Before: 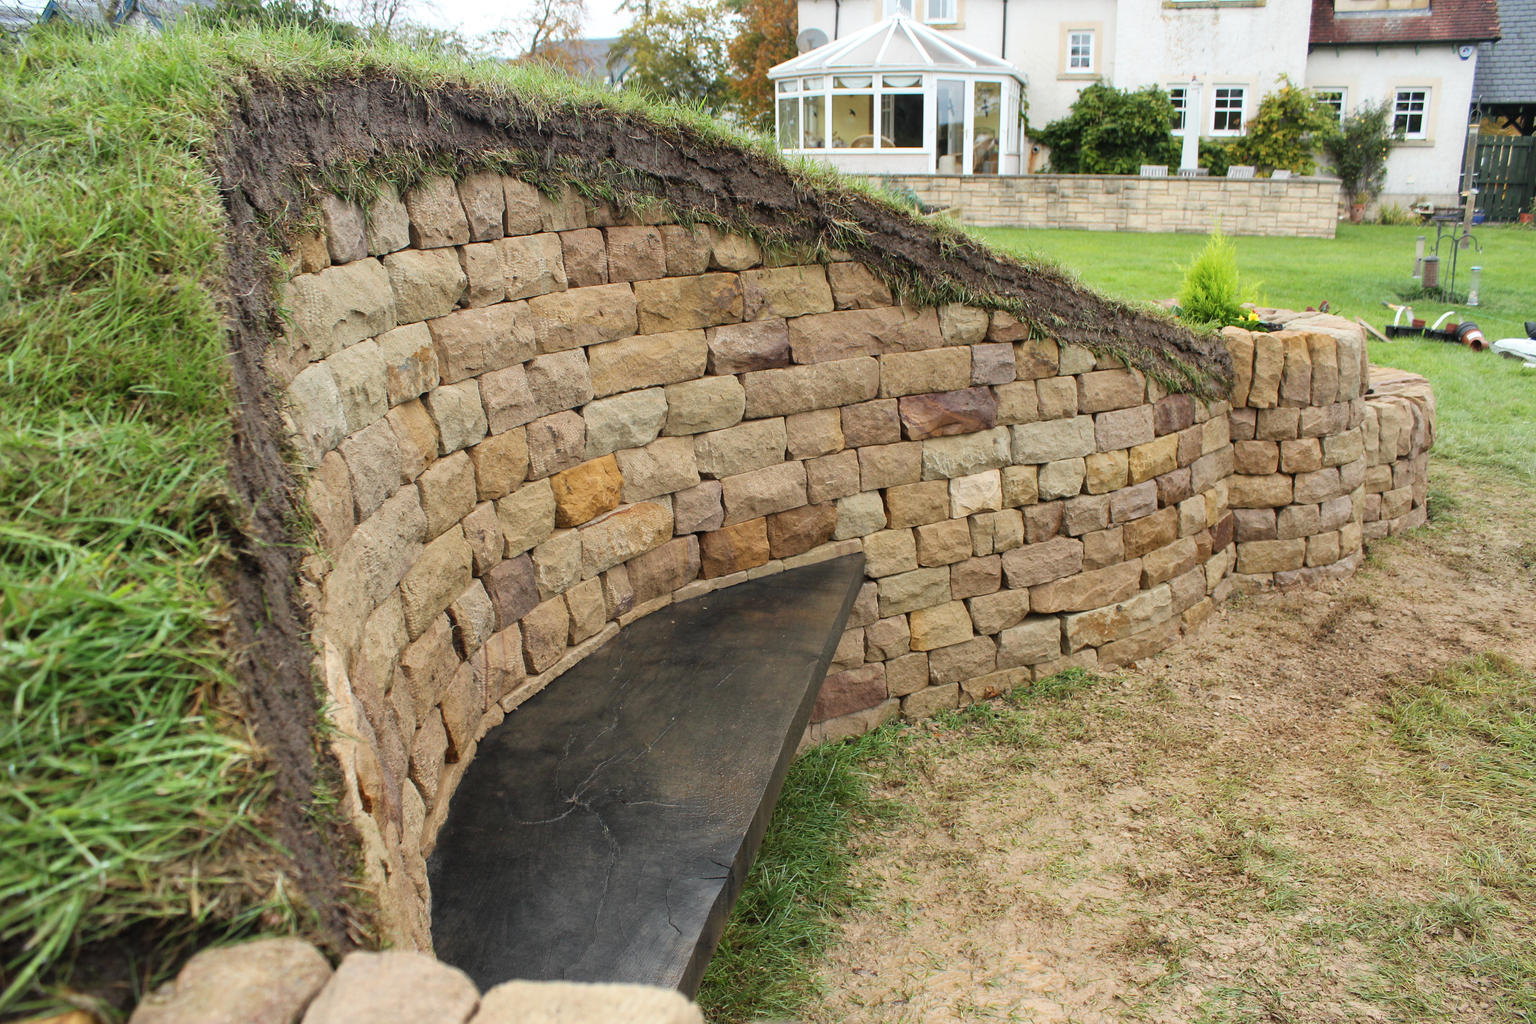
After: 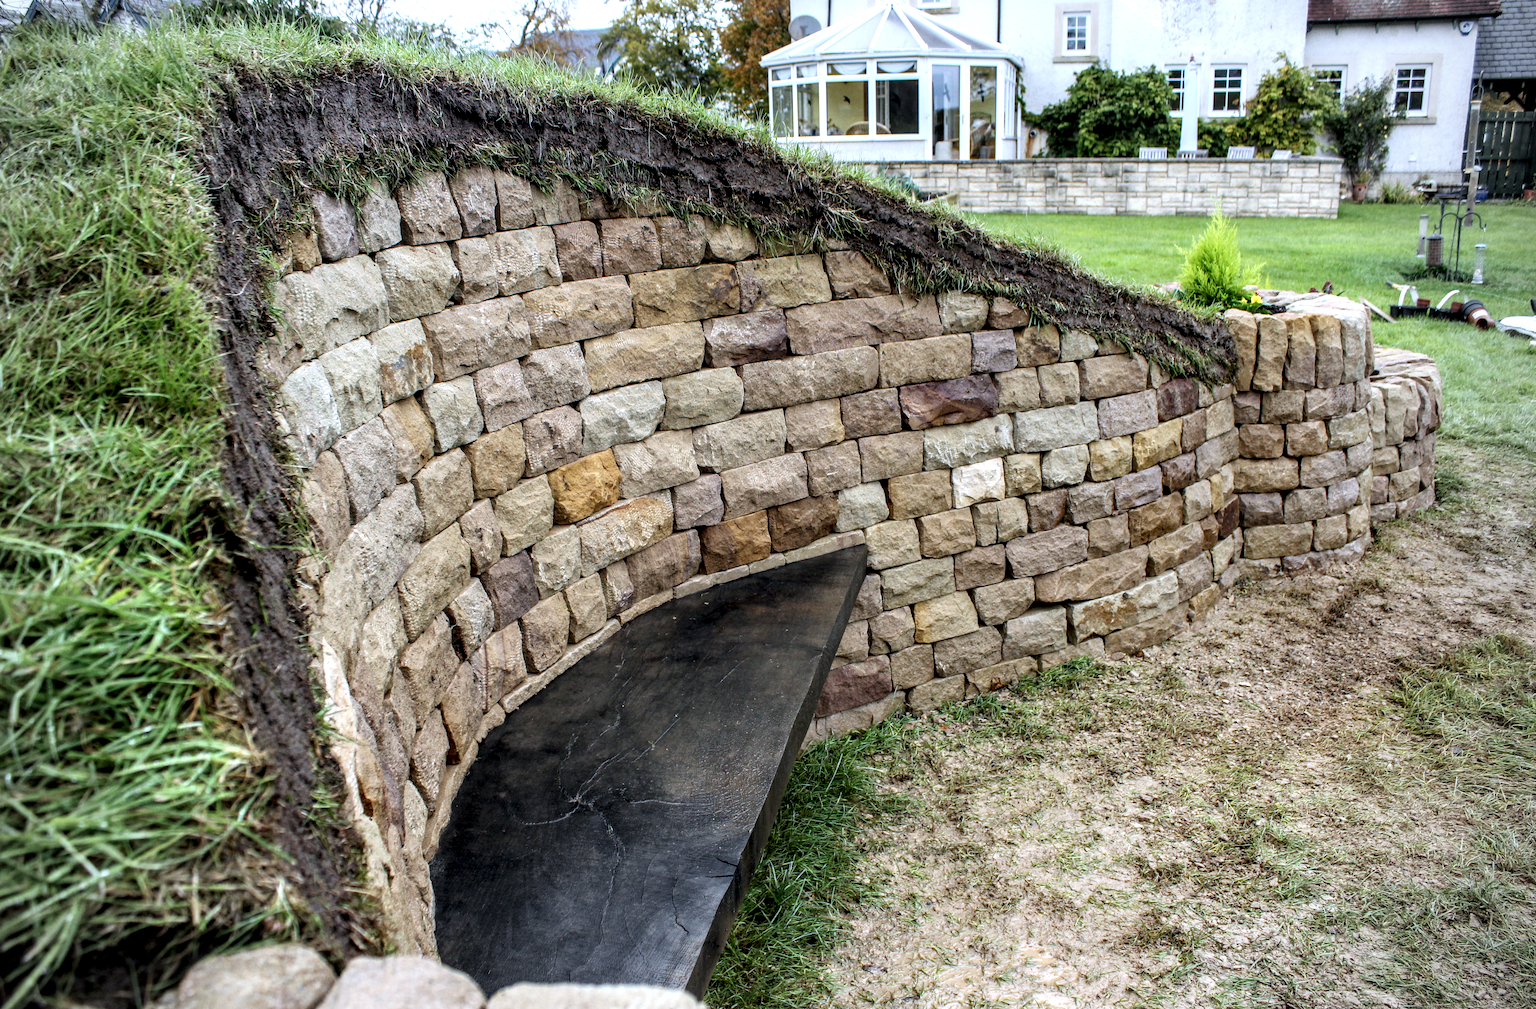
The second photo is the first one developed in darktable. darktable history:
grain: coarseness 0.09 ISO, strength 10%
white balance: red 0.948, green 1.02, blue 1.176
local contrast: highlights 19%, detail 186%
vignetting: unbound false
rotate and perspective: rotation -1°, crop left 0.011, crop right 0.989, crop top 0.025, crop bottom 0.975
